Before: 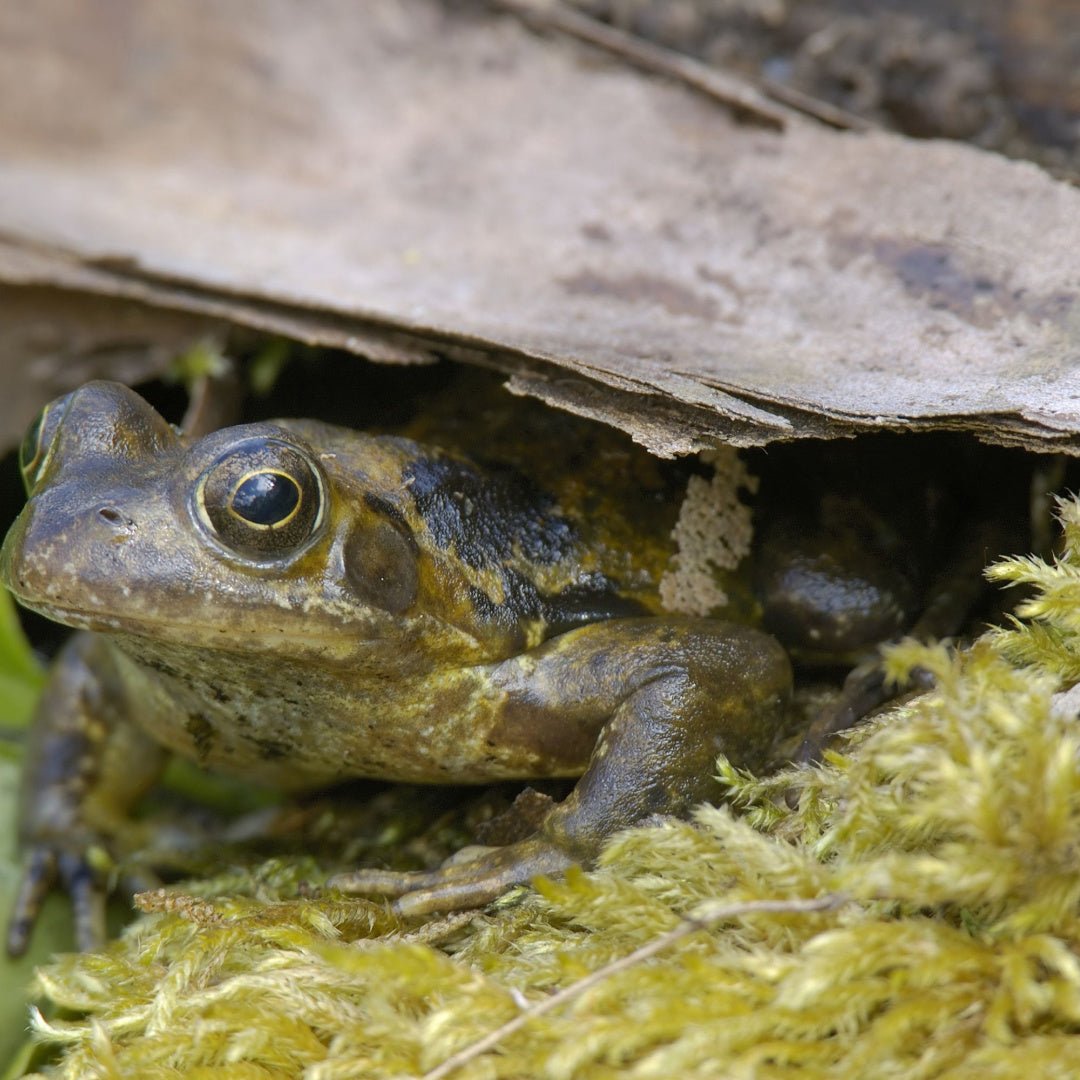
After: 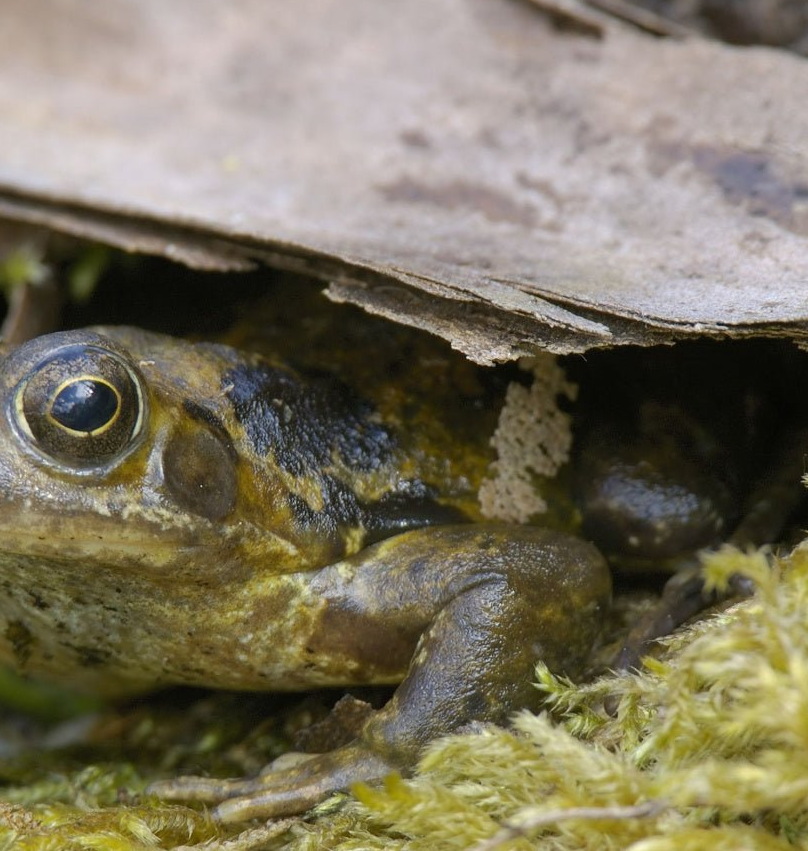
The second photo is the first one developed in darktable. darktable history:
shadows and highlights: radius 331.84, shadows 53.55, highlights -100, compress 94.63%, highlights color adjustment 73.23%, soften with gaussian
crop: left 16.768%, top 8.653%, right 8.362%, bottom 12.485%
